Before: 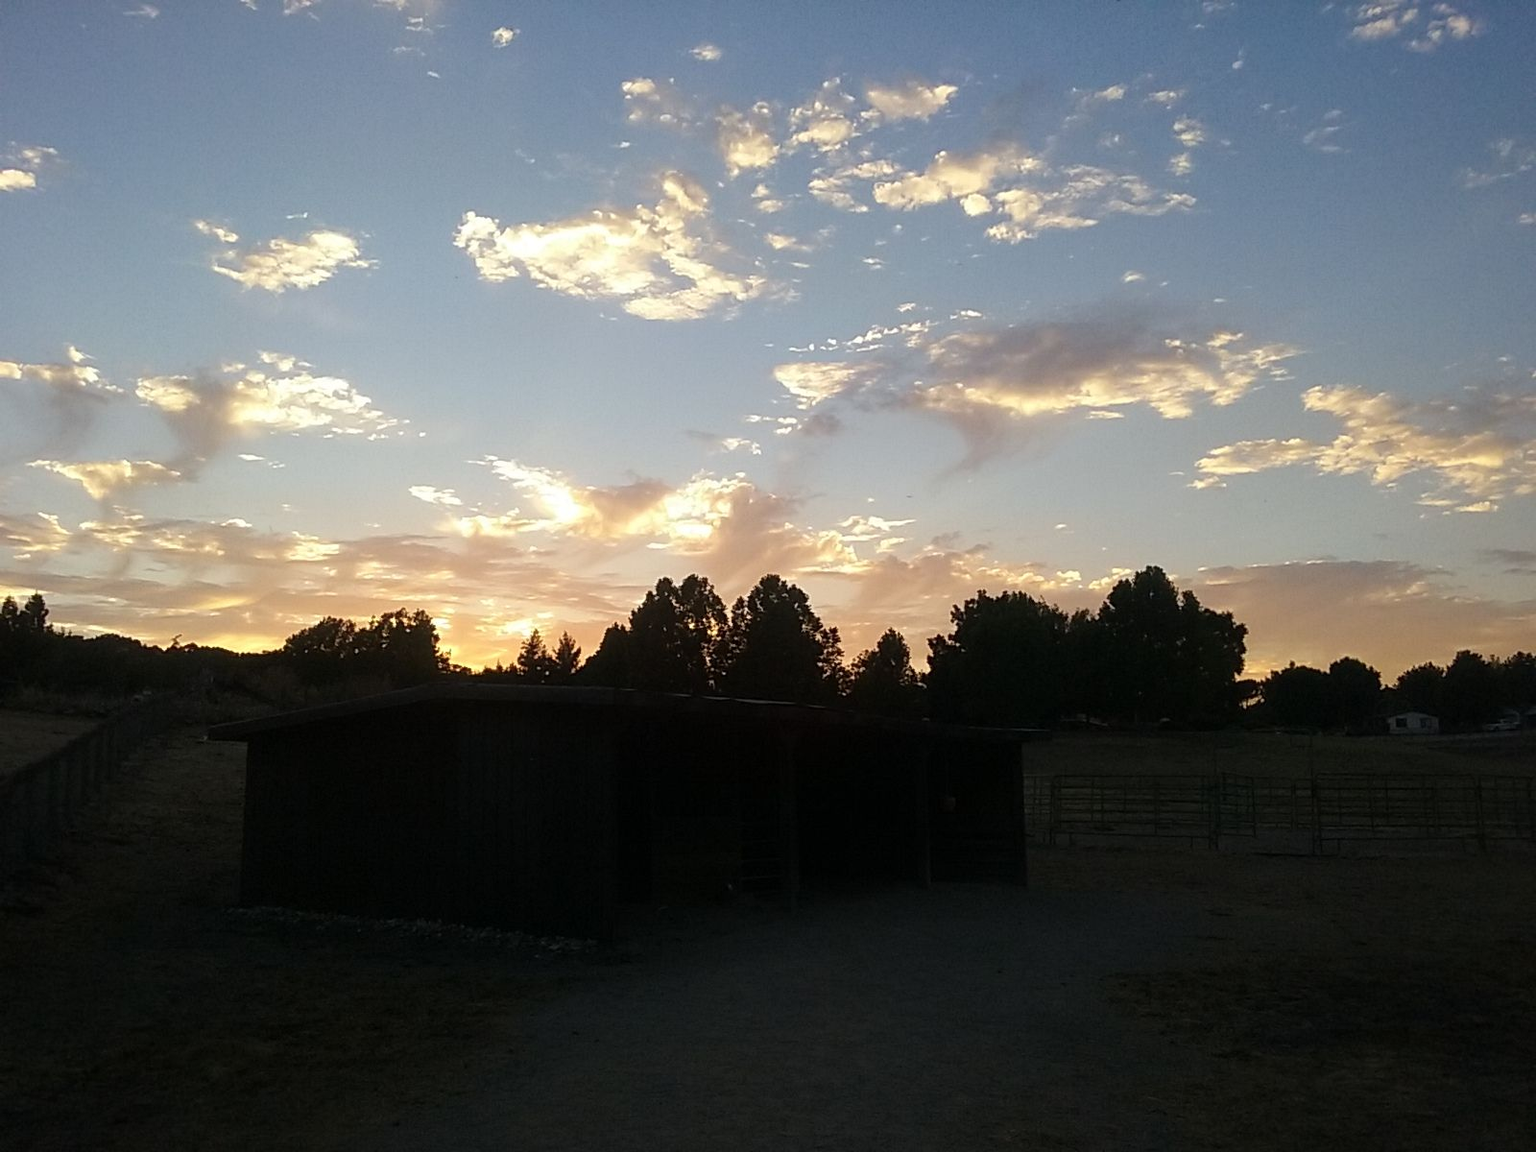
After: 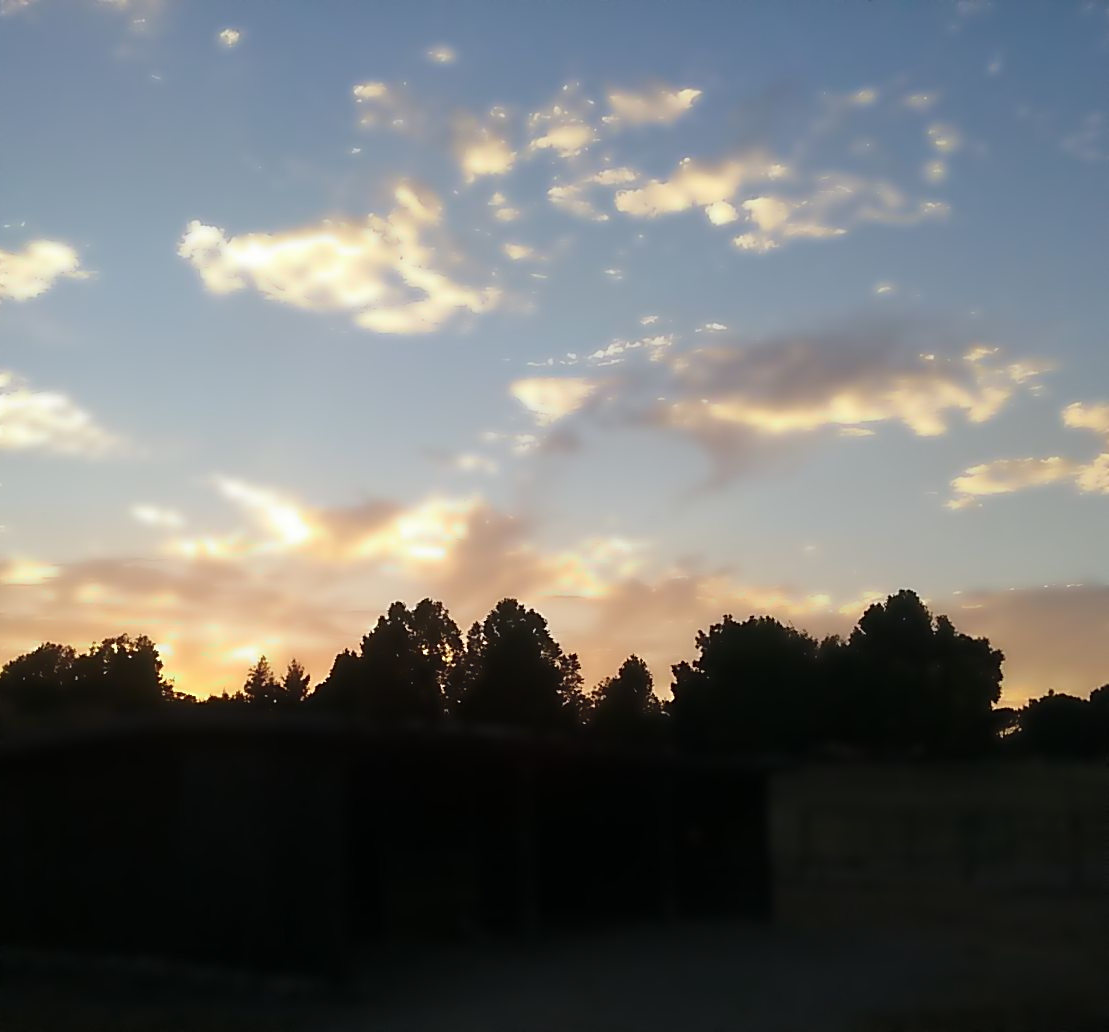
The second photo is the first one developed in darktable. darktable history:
lowpass: radius 4, soften with bilateral filter, unbound 0
crop: left 18.479%, right 12.2%, bottom 13.971%
sharpen: on, module defaults
